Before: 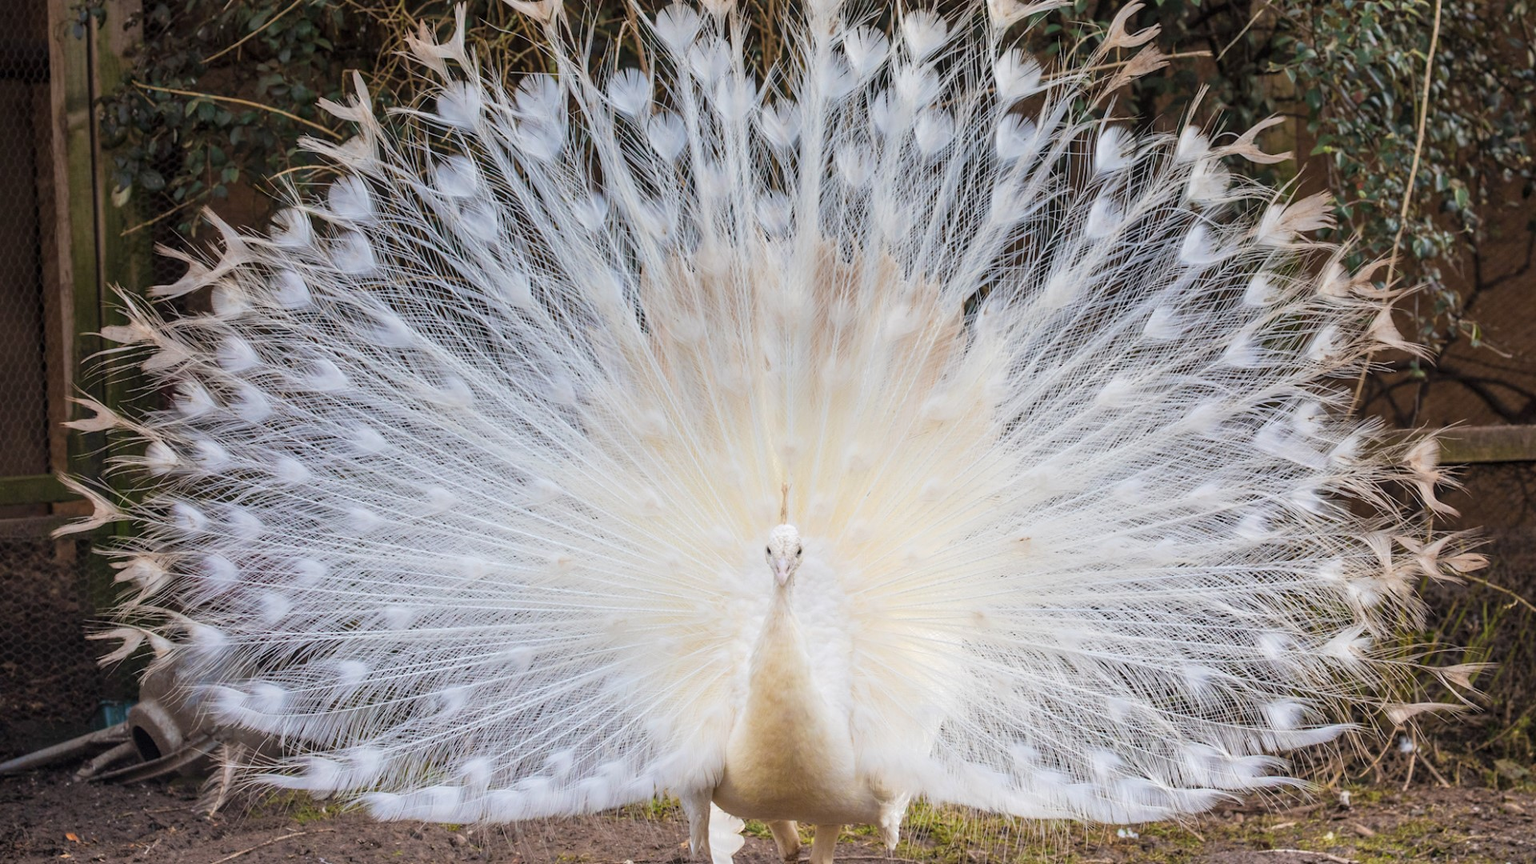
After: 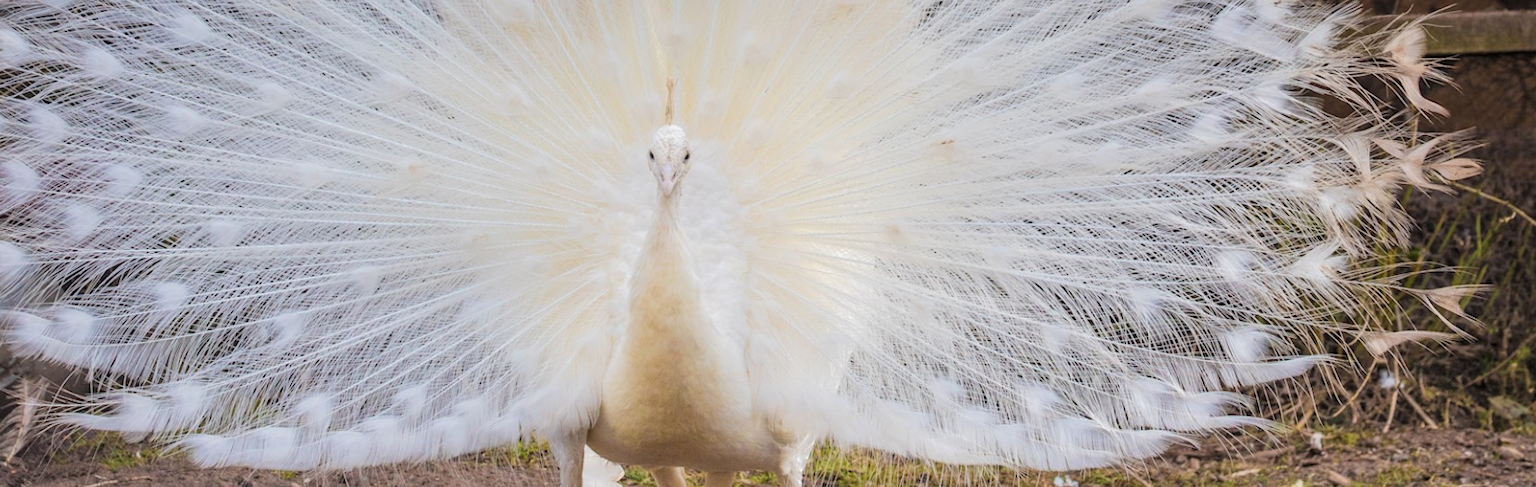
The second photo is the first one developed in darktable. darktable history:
base curve: curves: ch0 [(0, 0) (0.235, 0.266) (0.503, 0.496) (0.786, 0.72) (1, 1)]
crop and rotate: left 13.312%, top 48.23%, bottom 2.792%
